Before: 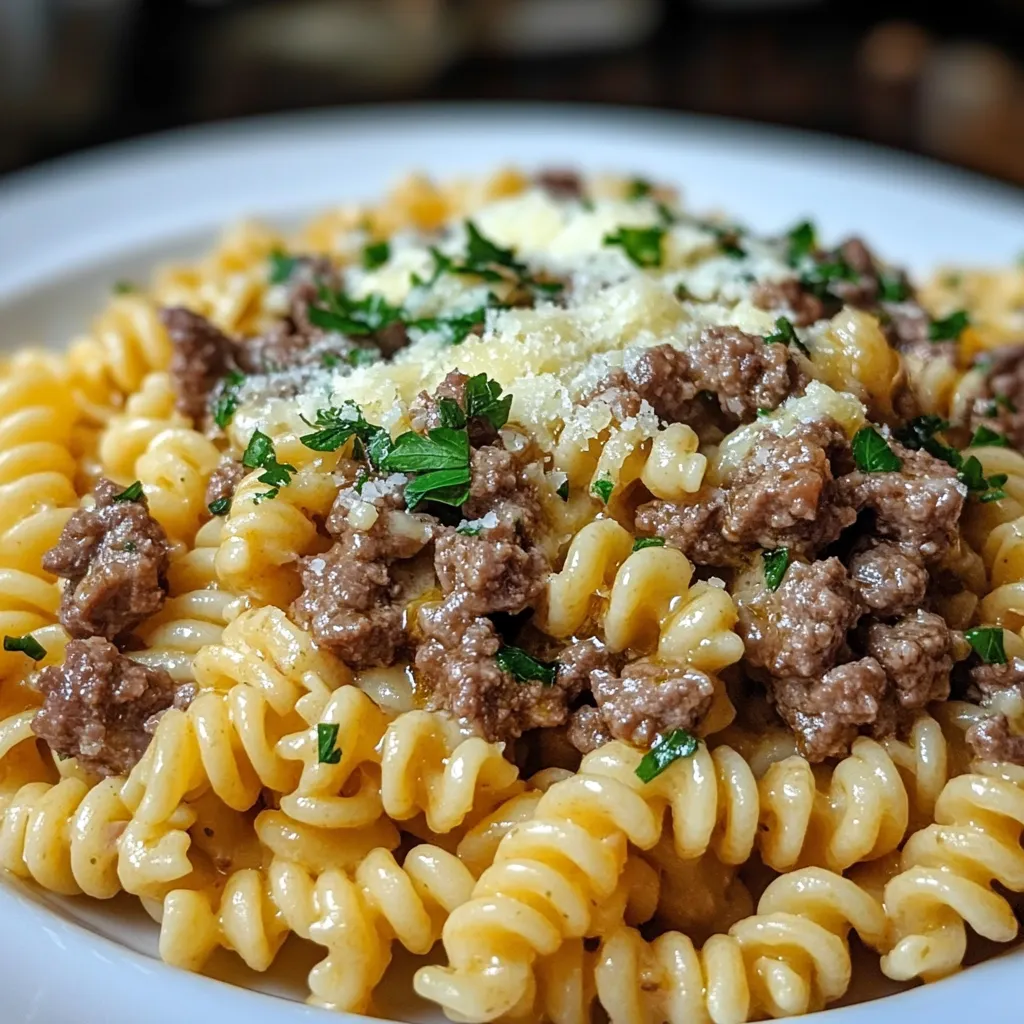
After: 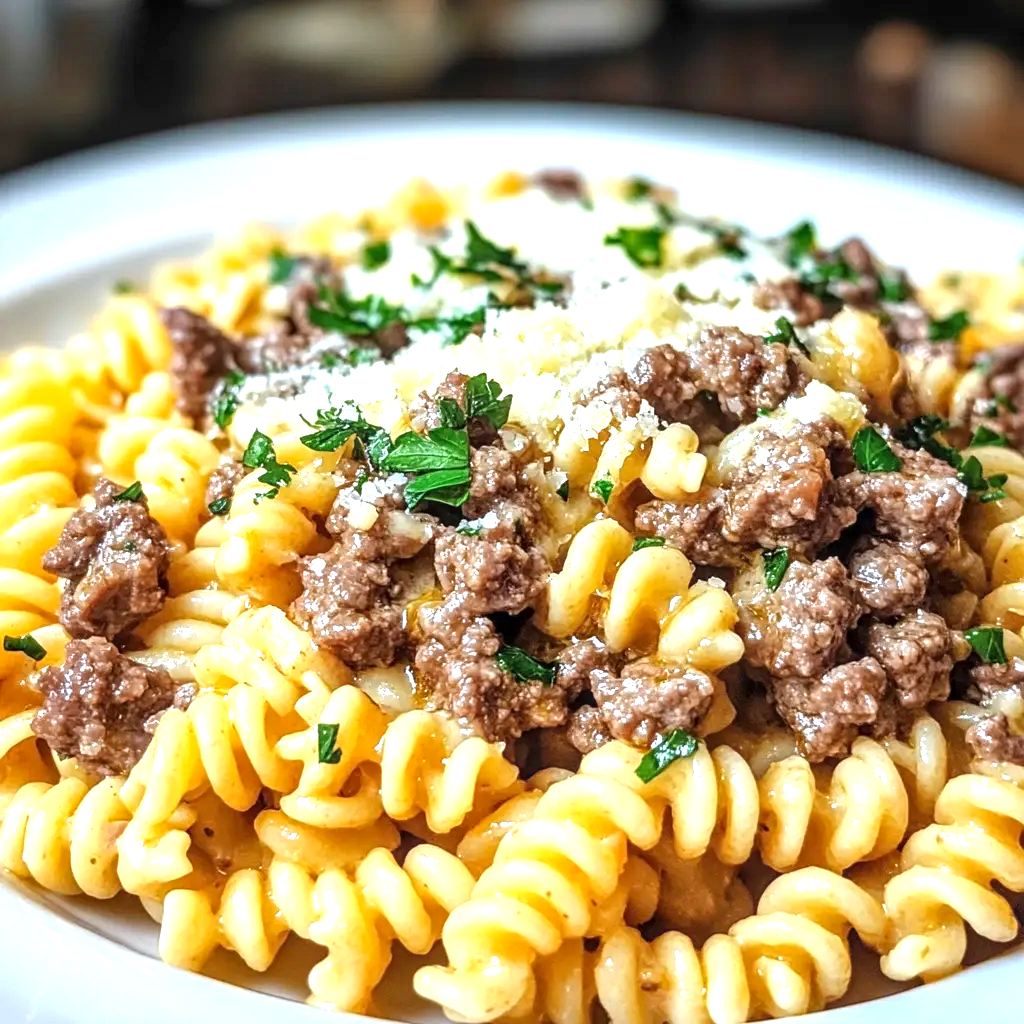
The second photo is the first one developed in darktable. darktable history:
exposure: exposure 1.089 EV, compensate highlight preservation false
local contrast: on, module defaults
